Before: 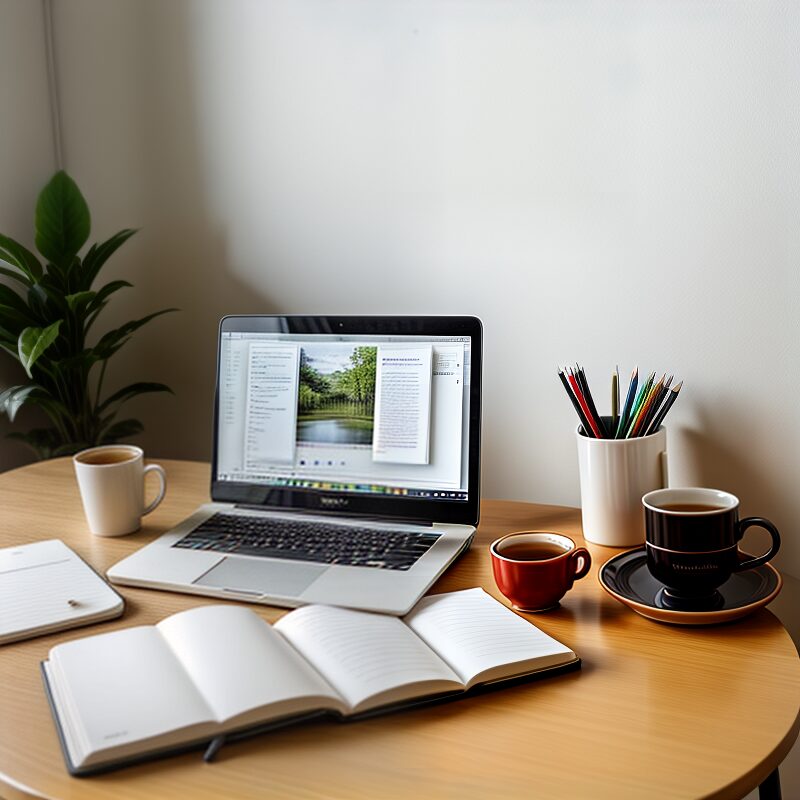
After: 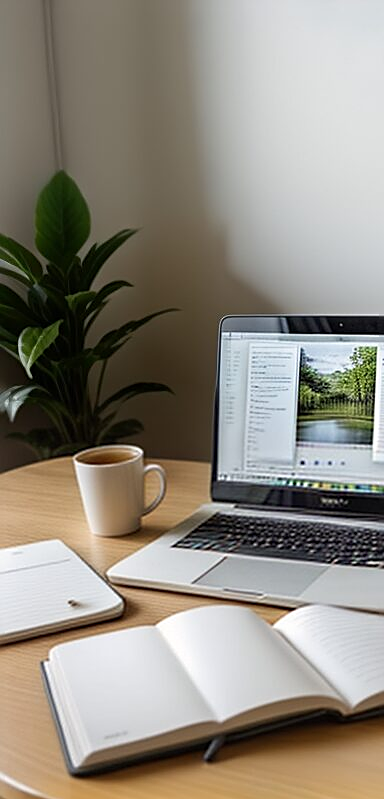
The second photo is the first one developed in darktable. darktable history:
crop and rotate: left 0.061%, top 0%, right 51.924%
sharpen: on, module defaults
